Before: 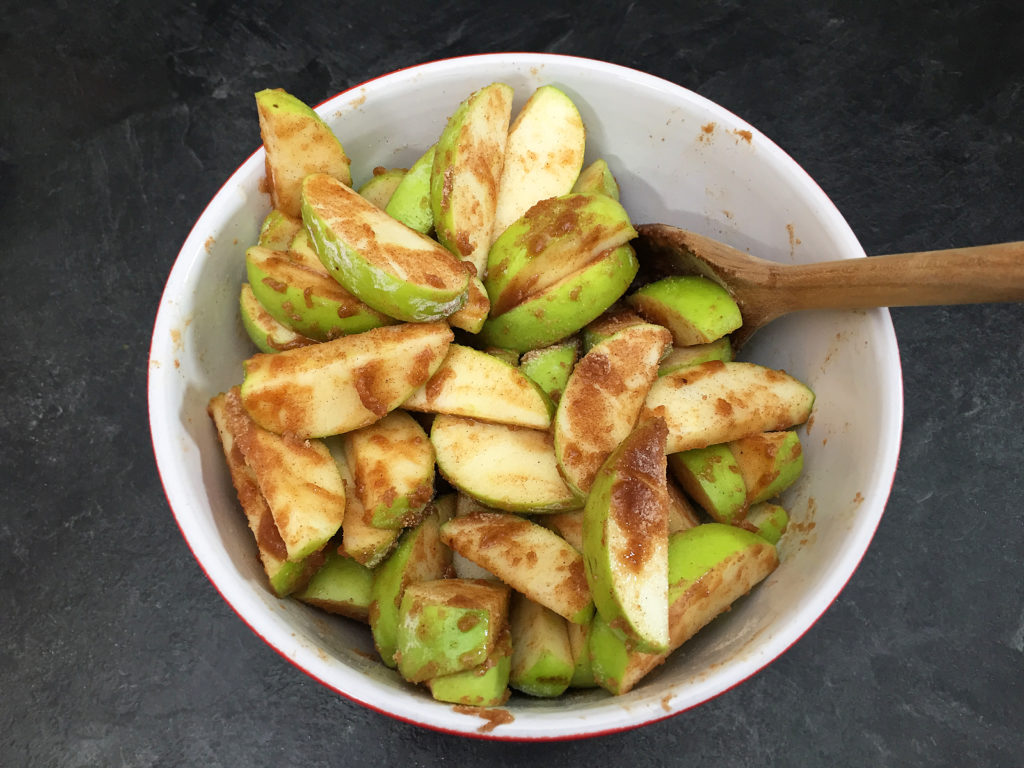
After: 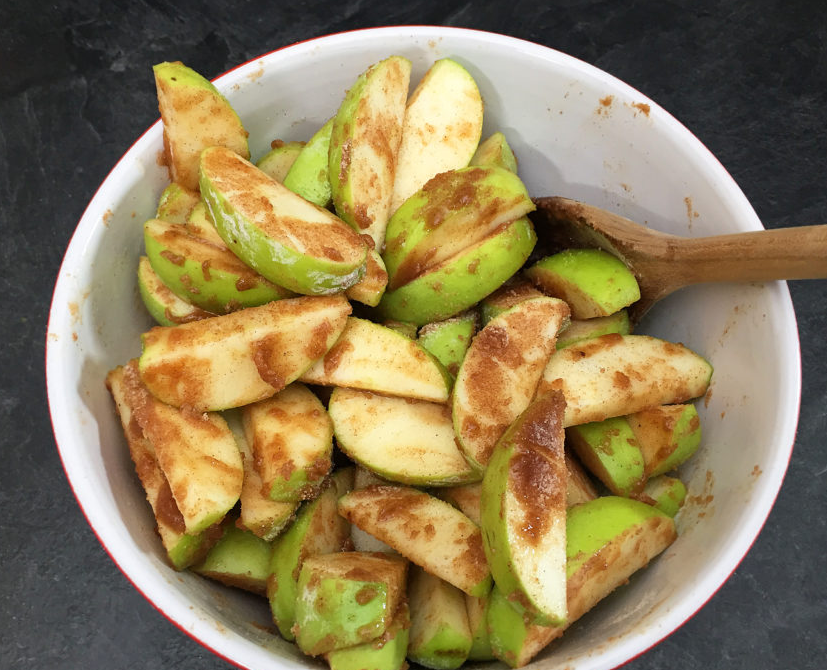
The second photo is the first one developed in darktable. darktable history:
crop: left 9.984%, top 3.521%, right 9.168%, bottom 9.194%
